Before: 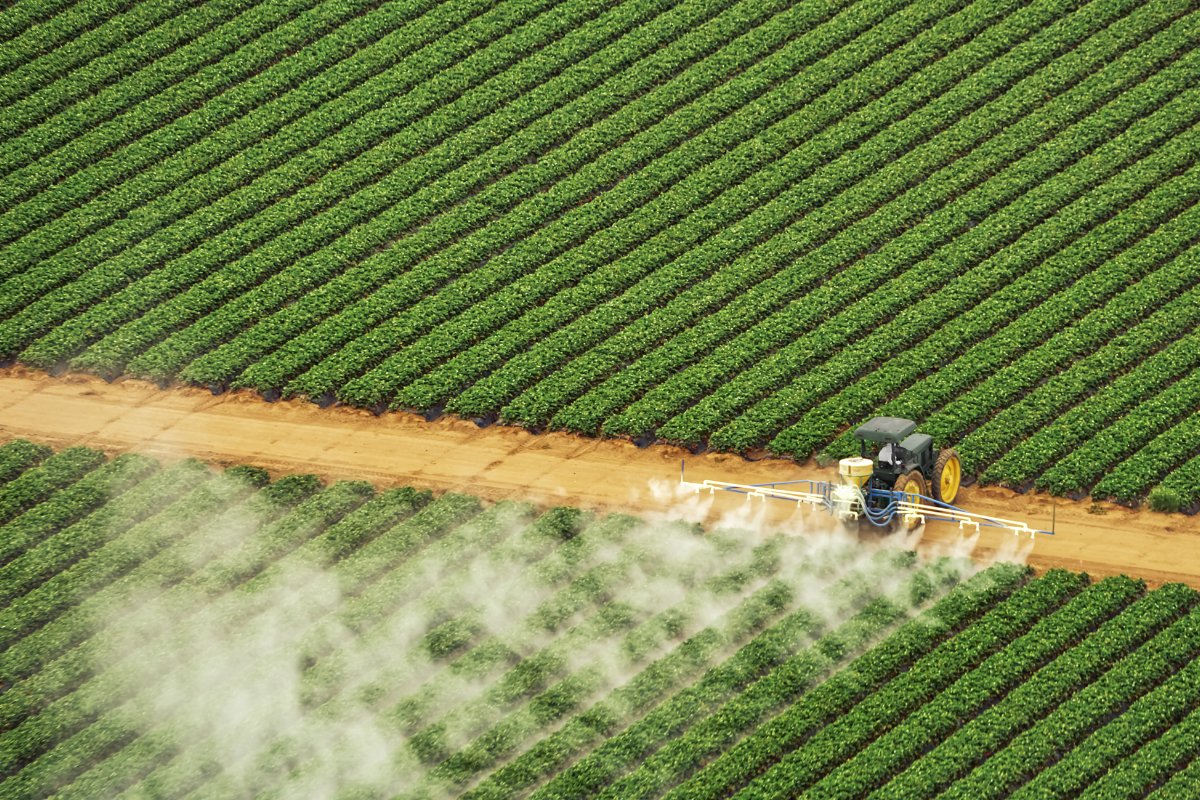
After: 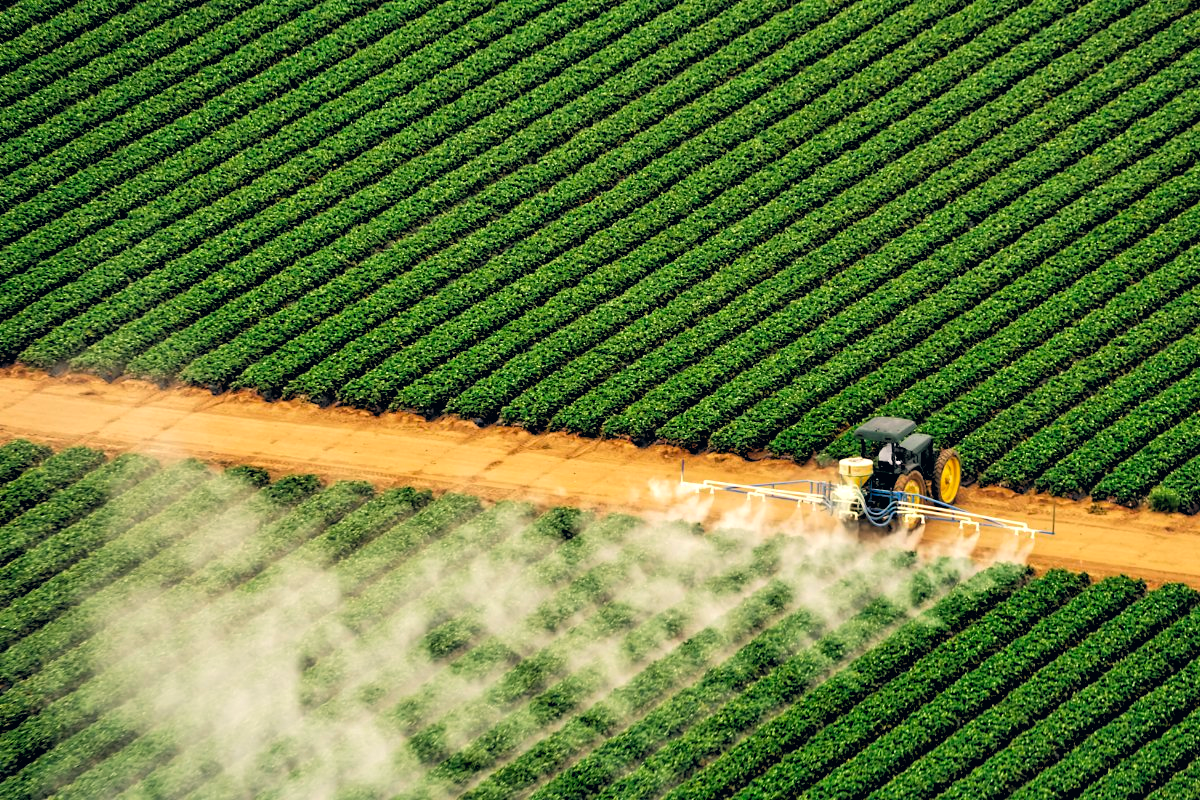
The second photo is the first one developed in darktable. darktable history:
contrast brightness saturation: contrast 0.04, saturation 0.07
rgb levels: levels [[0.034, 0.472, 0.904], [0, 0.5, 1], [0, 0.5, 1]]
color correction: highlights a* 5.38, highlights b* 5.3, shadows a* -4.26, shadows b* -5.11
